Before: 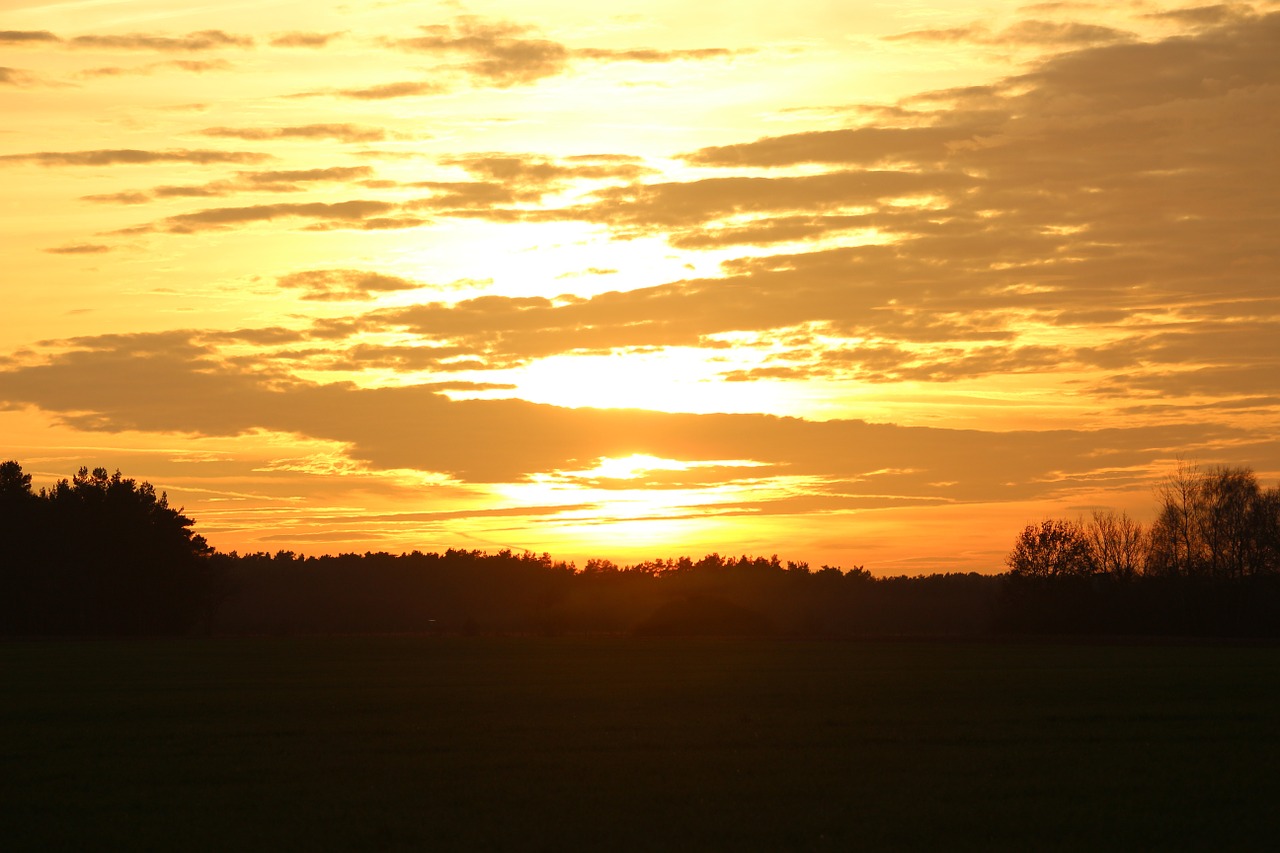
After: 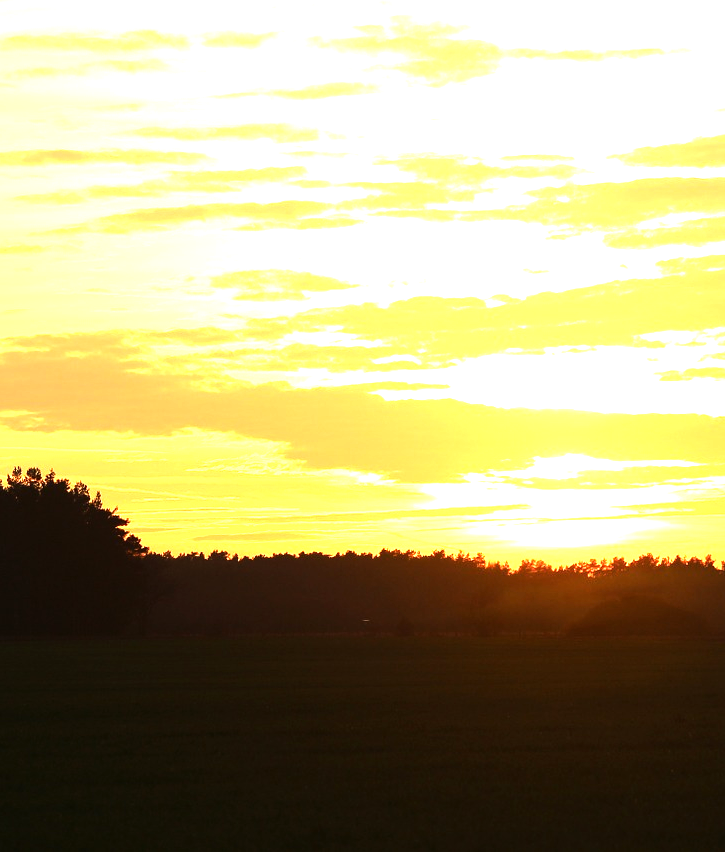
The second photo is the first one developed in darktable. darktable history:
exposure: black level correction 0, exposure 1 EV, compensate highlight preservation false
tone equalizer: -8 EV -0.753 EV, -7 EV -0.703 EV, -6 EV -0.637 EV, -5 EV -0.404 EV, -3 EV 0.379 EV, -2 EV 0.6 EV, -1 EV 0.697 EV, +0 EV 0.752 EV, edges refinement/feathering 500, mask exposure compensation -1.57 EV, preserve details no
crop: left 5.201%, right 38.155%
